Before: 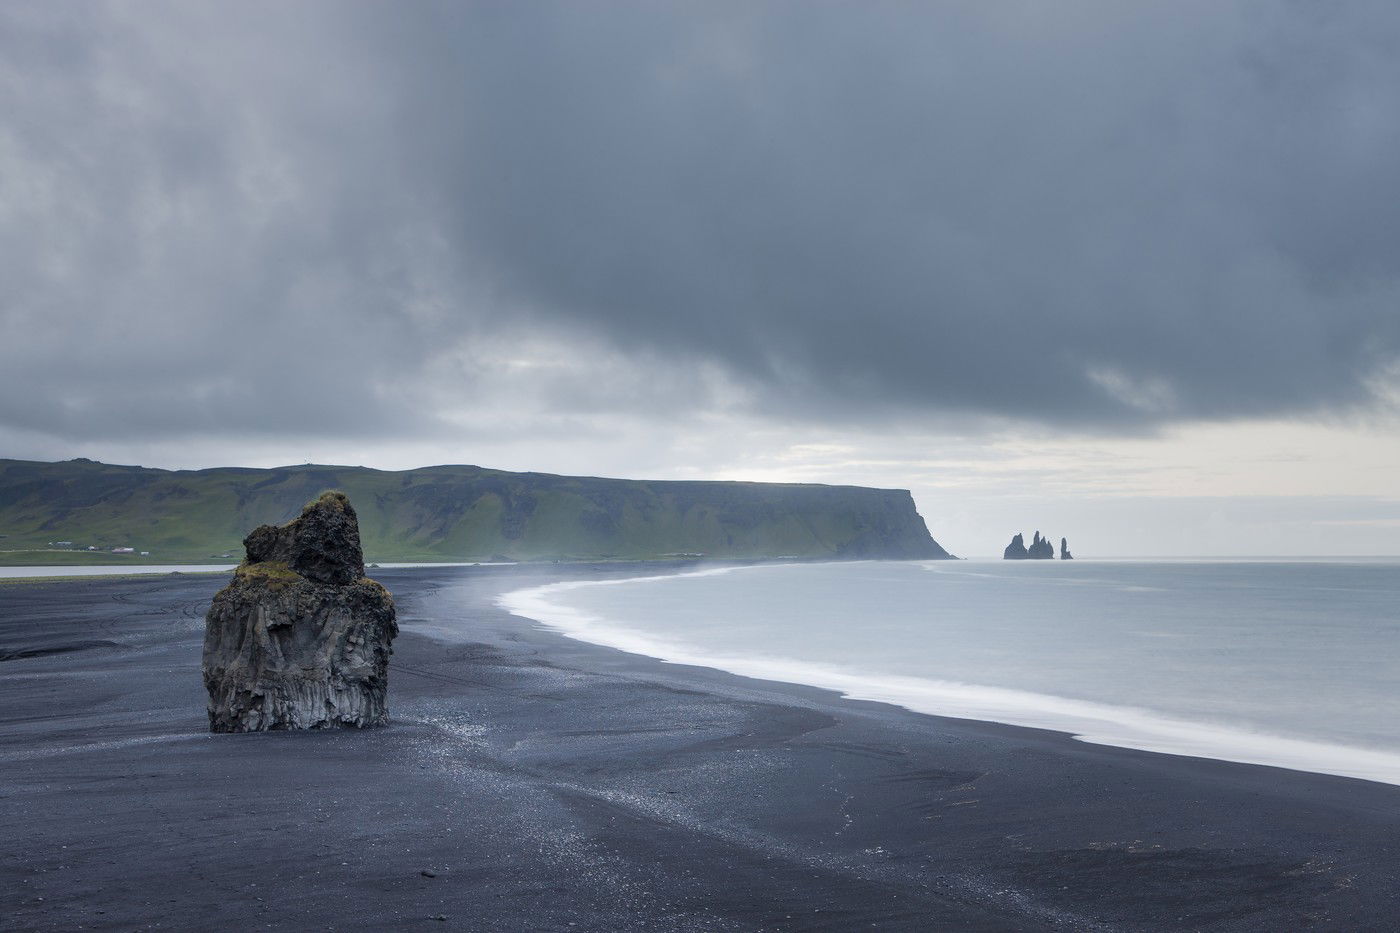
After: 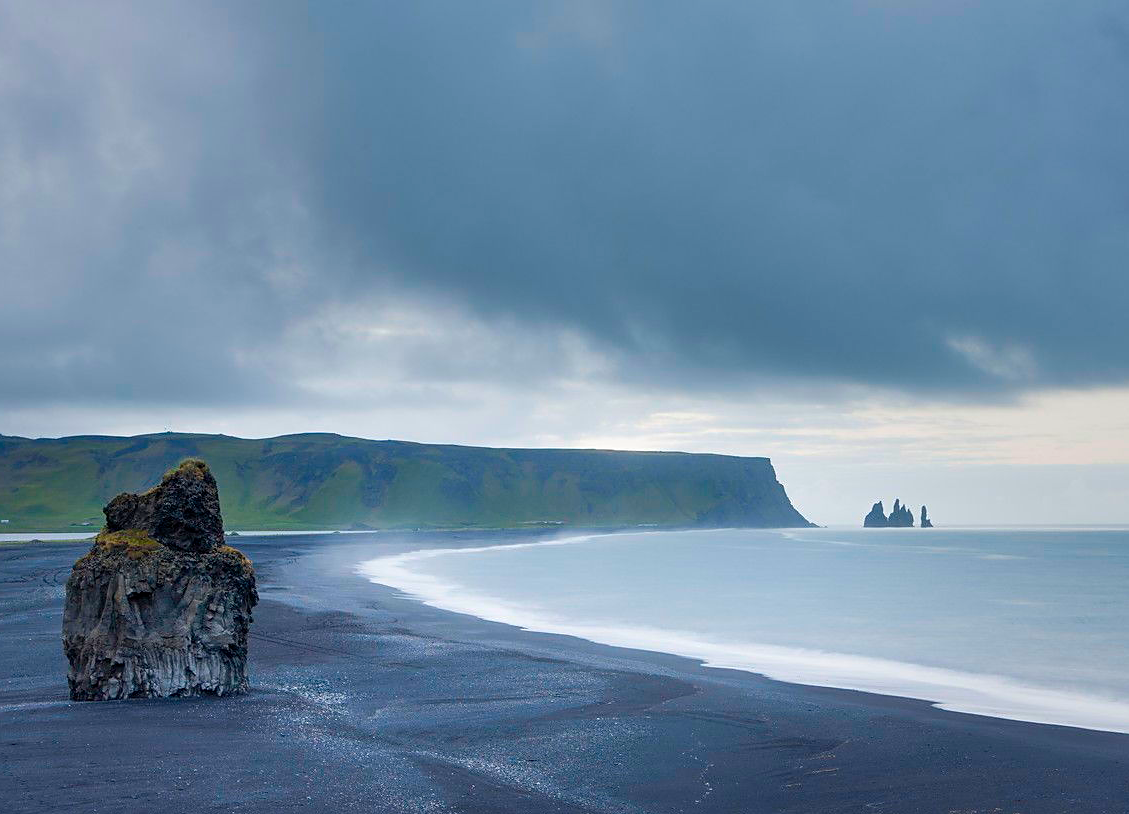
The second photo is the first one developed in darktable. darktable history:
crop: left 10.018%, top 3.535%, right 9.309%, bottom 9.215%
contrast brightness saturation: saturation 0.493
sharpen: radius 1.833, amount 0.41, threshold 1.181
